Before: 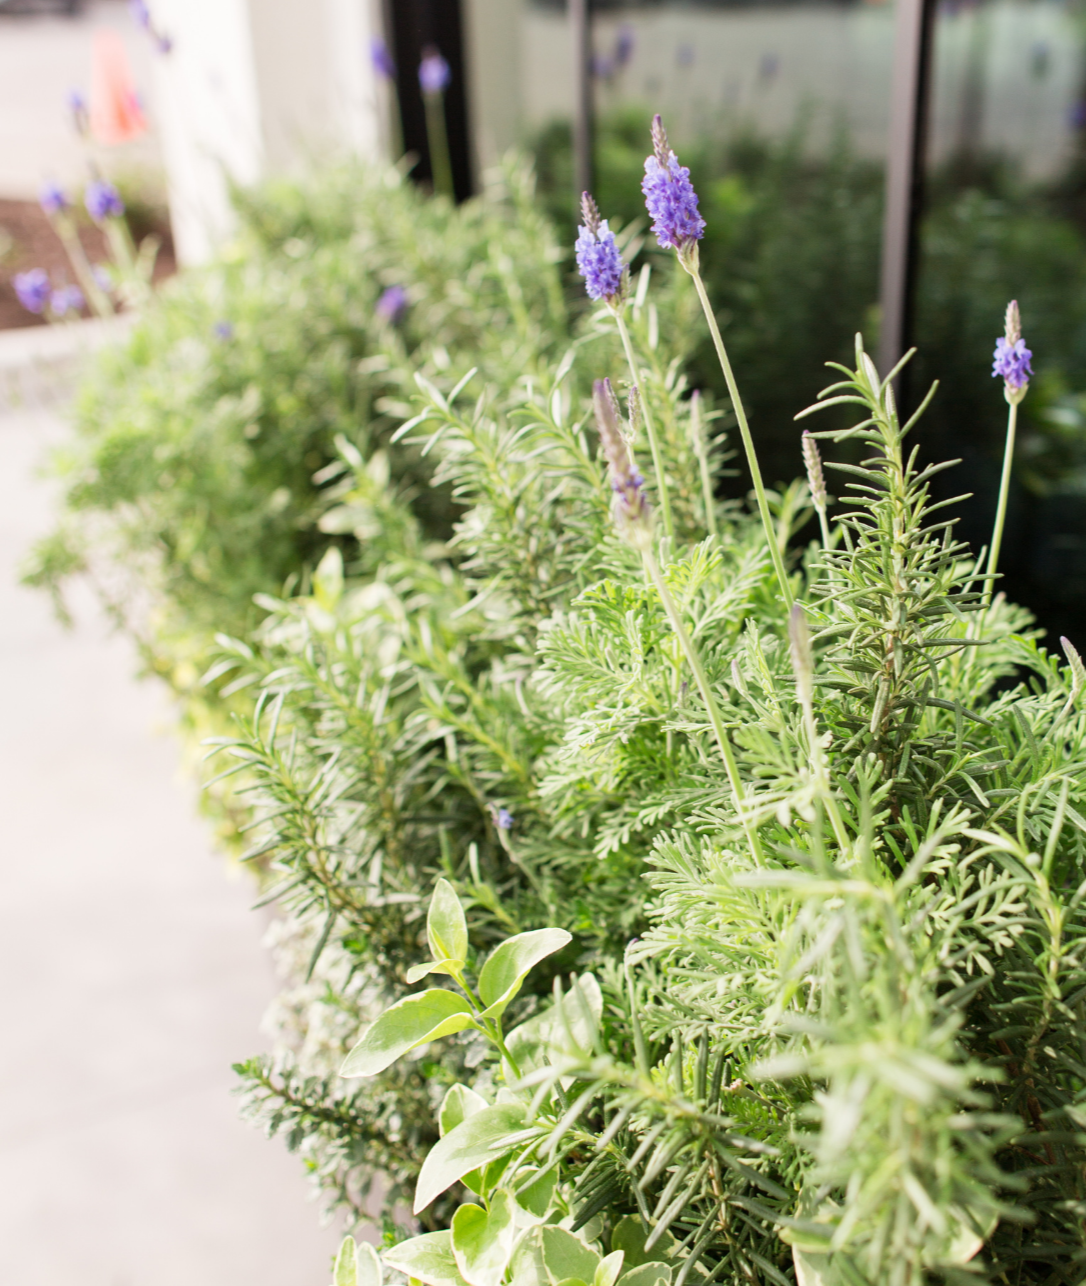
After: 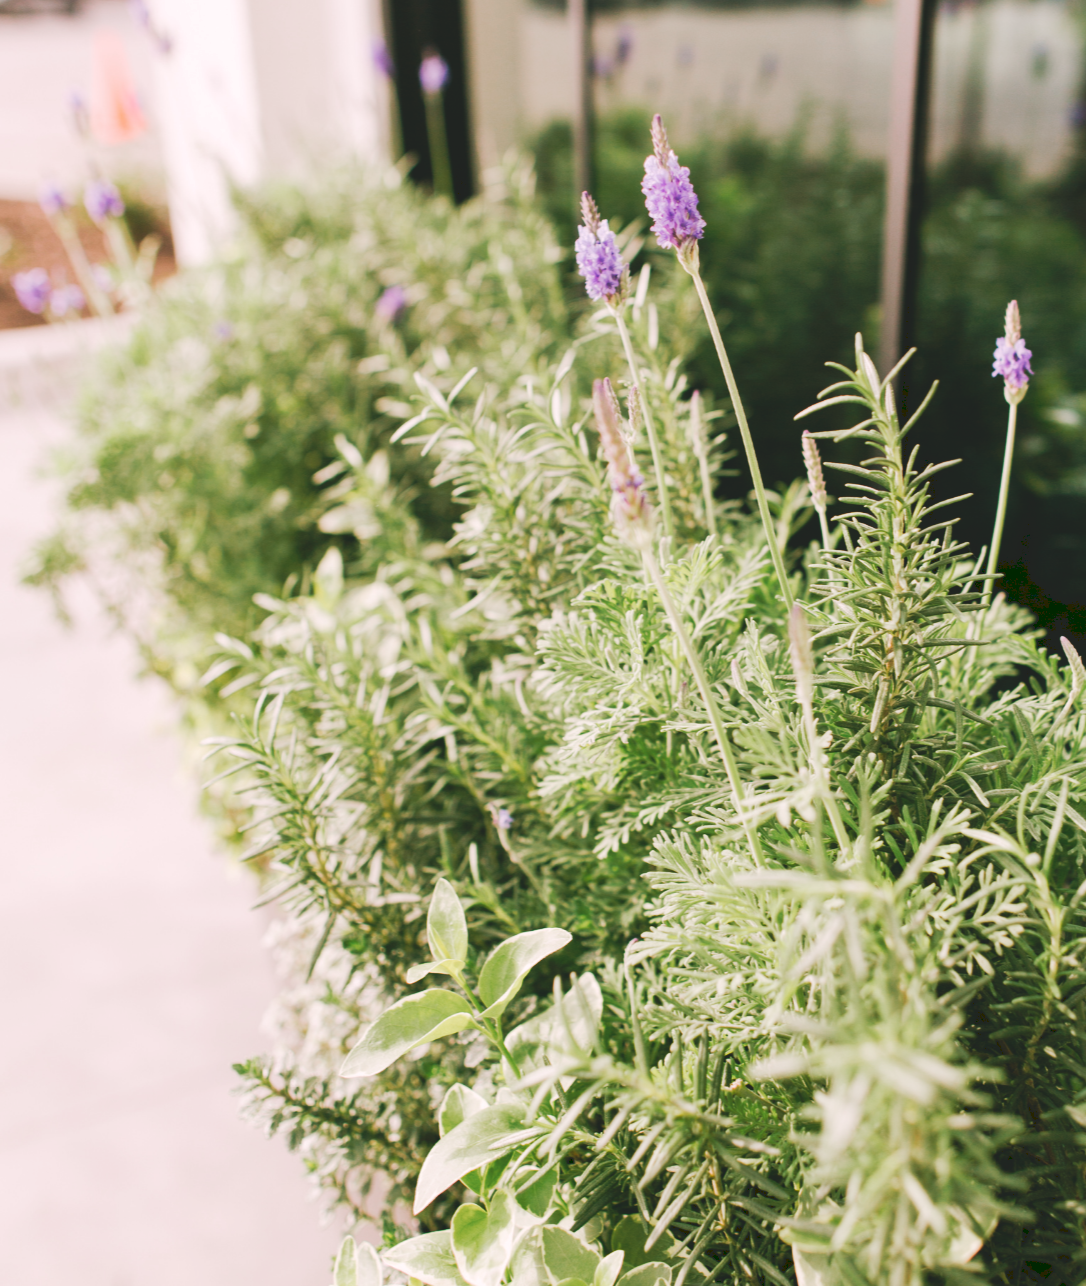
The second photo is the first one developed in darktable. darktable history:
tone curve: curves: ch0 [(0, 0) (0.003, 0.126) (0.011, 0.129) (0.025, 0.129) (0.044, 0.136) (0.069, 0.145) (0.1, 0.162) (0.136, 0.182) (0.177, 0.211) (0.224, 0.254) (0.277, 0.307) (0.335, 0.366) (0.399, 0.441) (0.468, 0.533) (0.543, 0.624) (0.623, 0.702) (0.709, 0.774) (0.801, 0.835) (0.898, 0.904) (1, 1)], preserve colors none
color look up table: target L [91.26, 92.34, 84.48, 85.46, 76.83, 64.85, 66.97, 54.17, 46.74, 48.41, 55.26, 32.84, 26.12, 4.418, 200.93, 92.95, 77.89, 72.33, 69.69, 65.86, 53.72, 53.94, 47.39, 37.9, 34.27, 31.02, 31.87, 8.016, 85.99, 78.96, 73.82, 71.13, 62.94, 59.4, 70.33, 57.27, 51.66, 54.18, 50.19, 44.77, 41.14, 36.1, 18.96, 16.13, 92.71, 83.07, 67.21, 54.19, 38.71], target a [-15.92, -1.661, -22.53, -10.86, -36.78, -45.92, -16.22, -21.7, -35.4, -17.65, -30.93, -11.12, -26.45, -13.67, 0, 6.966, 13.91, 24.19, 49.12, 44.66, 69.66, 40.94, 70.36, 25.01, 52.42, 4.555, 53.85, 16.25, 26.6, 17.98, 32.76, 29.66, 68.69, 3.934, 59.41, 11.07, 57.32, 74.33, 76.52, 9.316, 49.24, 34.16, 10.64, 22.57, -26.74, -18.59, -28.39, -5.716, -26.75], target b [50.08, 34.66, 31.41, 4.263, 17.53, 39.16, 23, 45.28, 34.96, 20.04, 11.2, 40.92, 23.16, 6.967, -0.001, 6.762, 67.86, 31.99, 16.35, 71.15, 34.01, 56.15, 66.78, 31.5, 52.05, 10.51, 11.72, 13, -10.84, -23.19, -30.46, 5.58, -14.31, 5.376, -36.51, -58.03, 0.284, -27.08, 8.852, -16.85, -51.51, -14.05, -26.18, -40.62, -6.109, -15.57, -7.317, -30.98, -0.606], num patches 49
